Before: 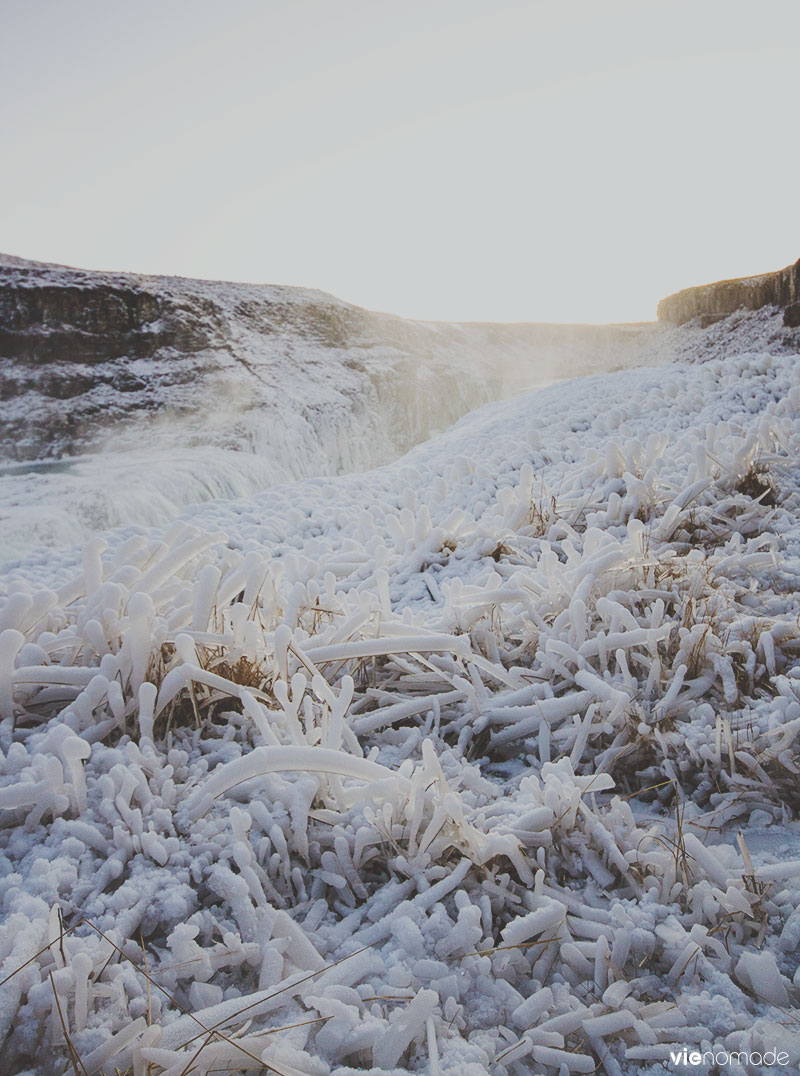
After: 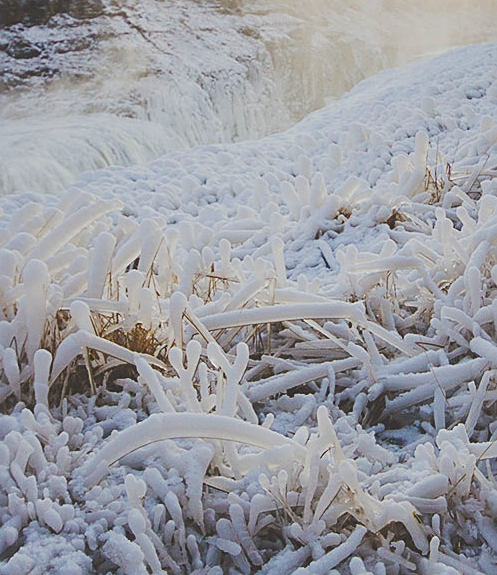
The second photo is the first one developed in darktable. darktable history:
sharpen: on, module defaults
crop: left 13.127%, top 30.982%, right 24.67%, bottom 15.578%
color balance rgb: global offset › luminance 0.706%, perceptual saturation grading › global saturation 19.749%, global vibrance 20%
